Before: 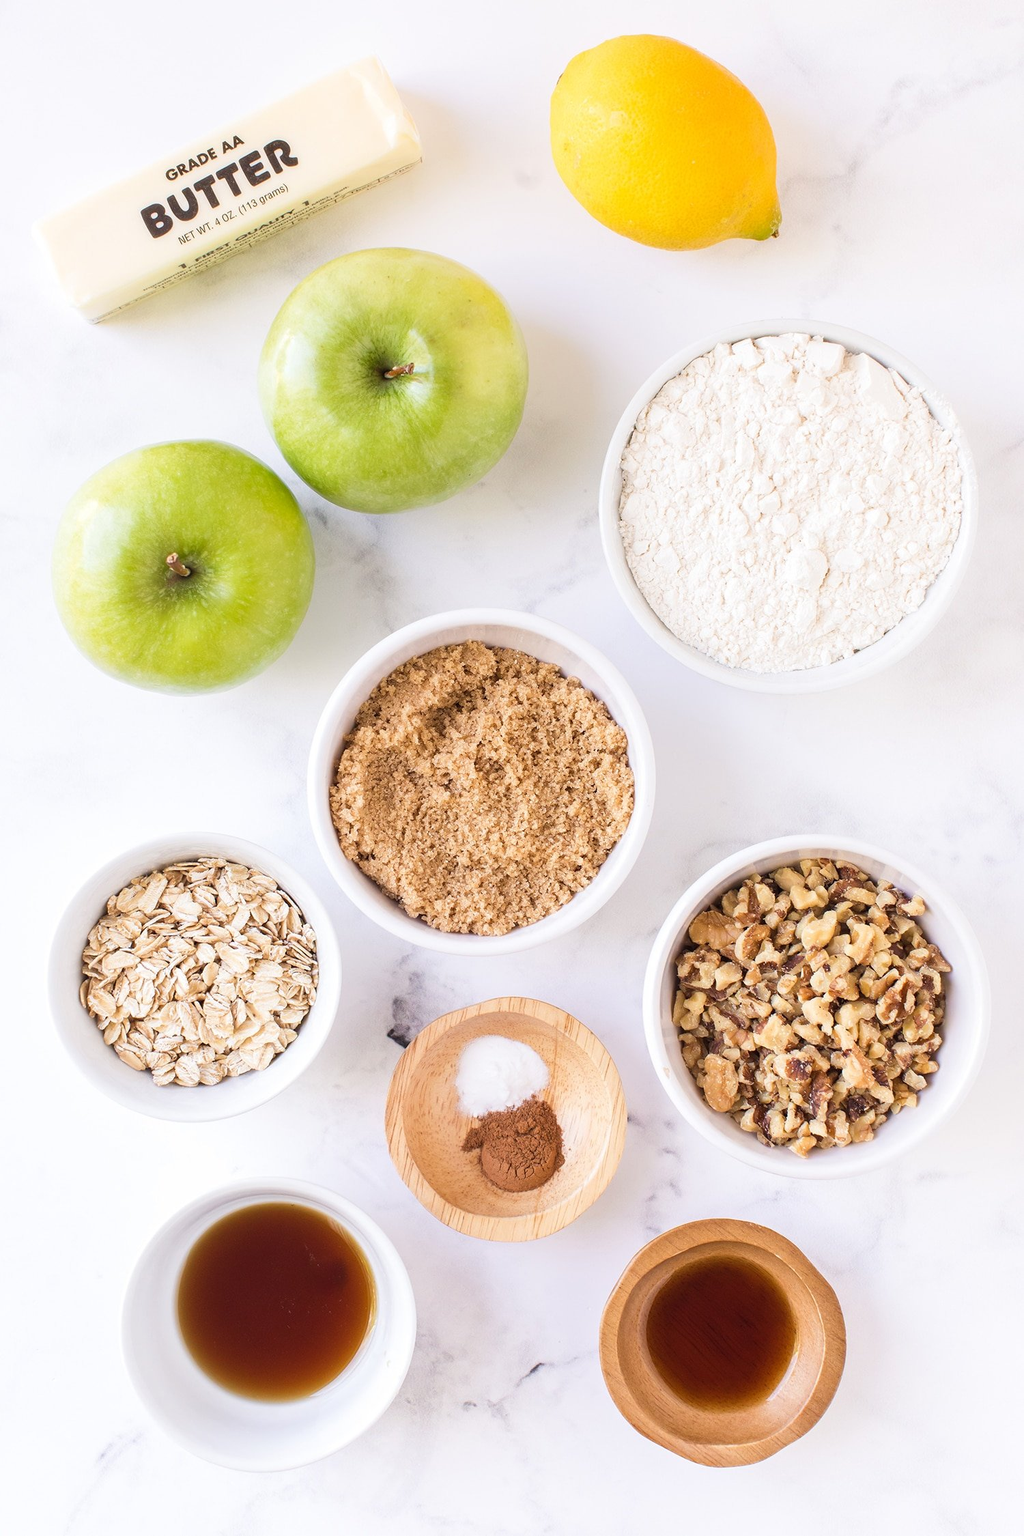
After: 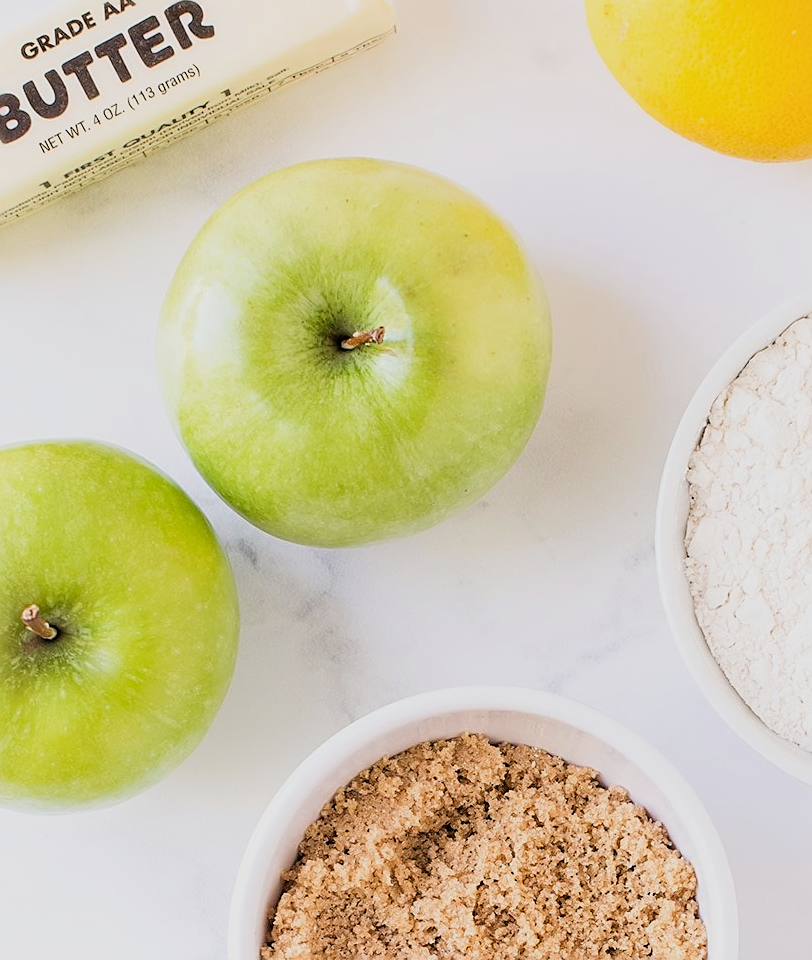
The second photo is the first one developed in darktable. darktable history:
exposure: exposure 0.195 EV, compensate exposure bias true, compensate highlight preservation false
crop: left 14.835%, top 9.146%, right 30.988%, bottom 48.175%
filmic rgb: black relative exposure -5.03 EV, white relative exposure 3.99 EV, hardness 2.9, contrast 1.098, iterations of high-quality reconstruction 0
sharpen: on, module defaults
